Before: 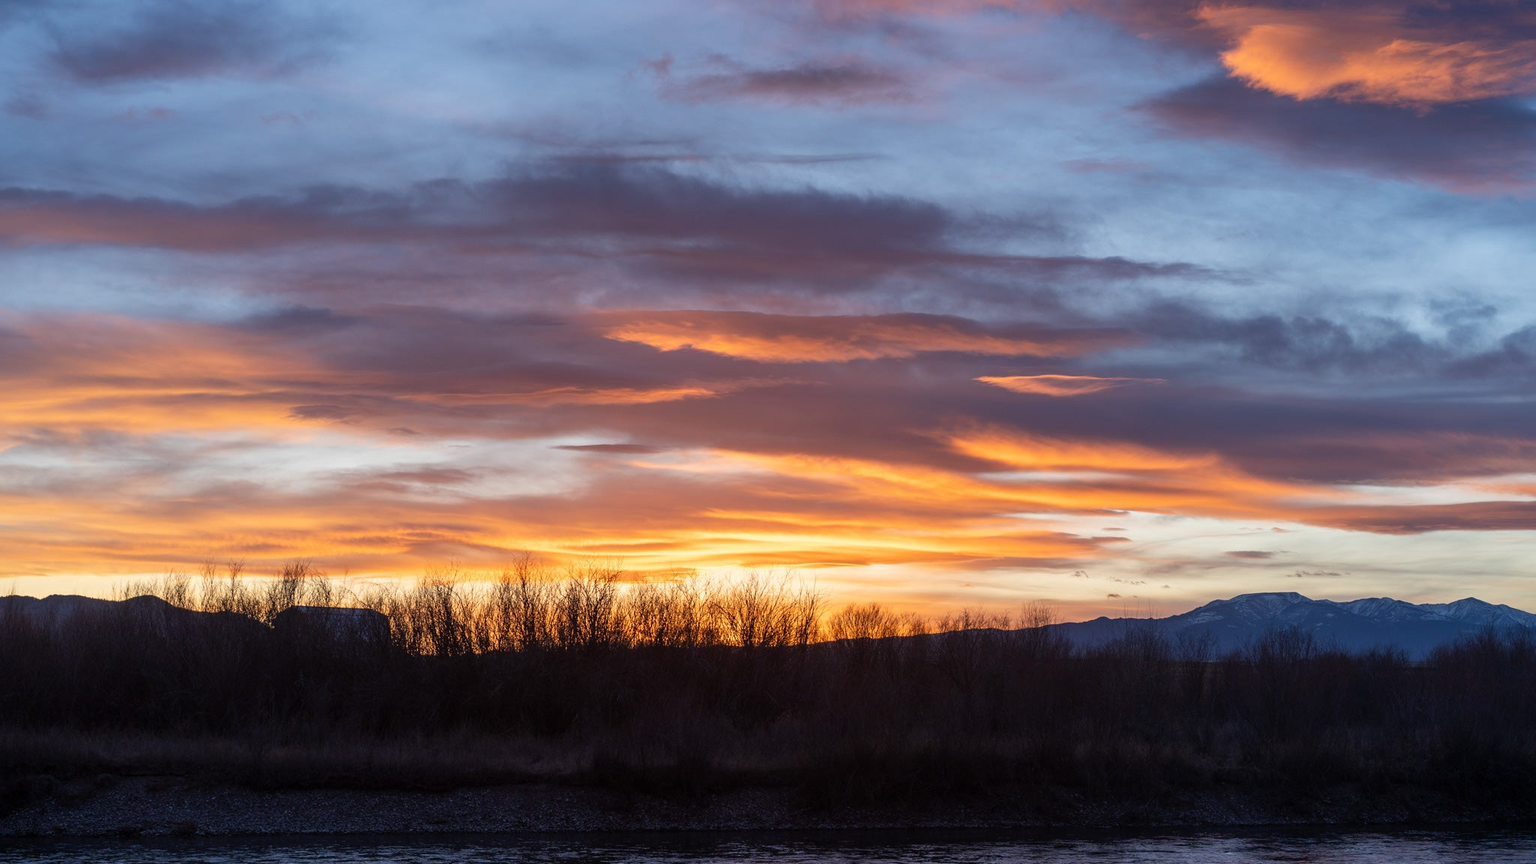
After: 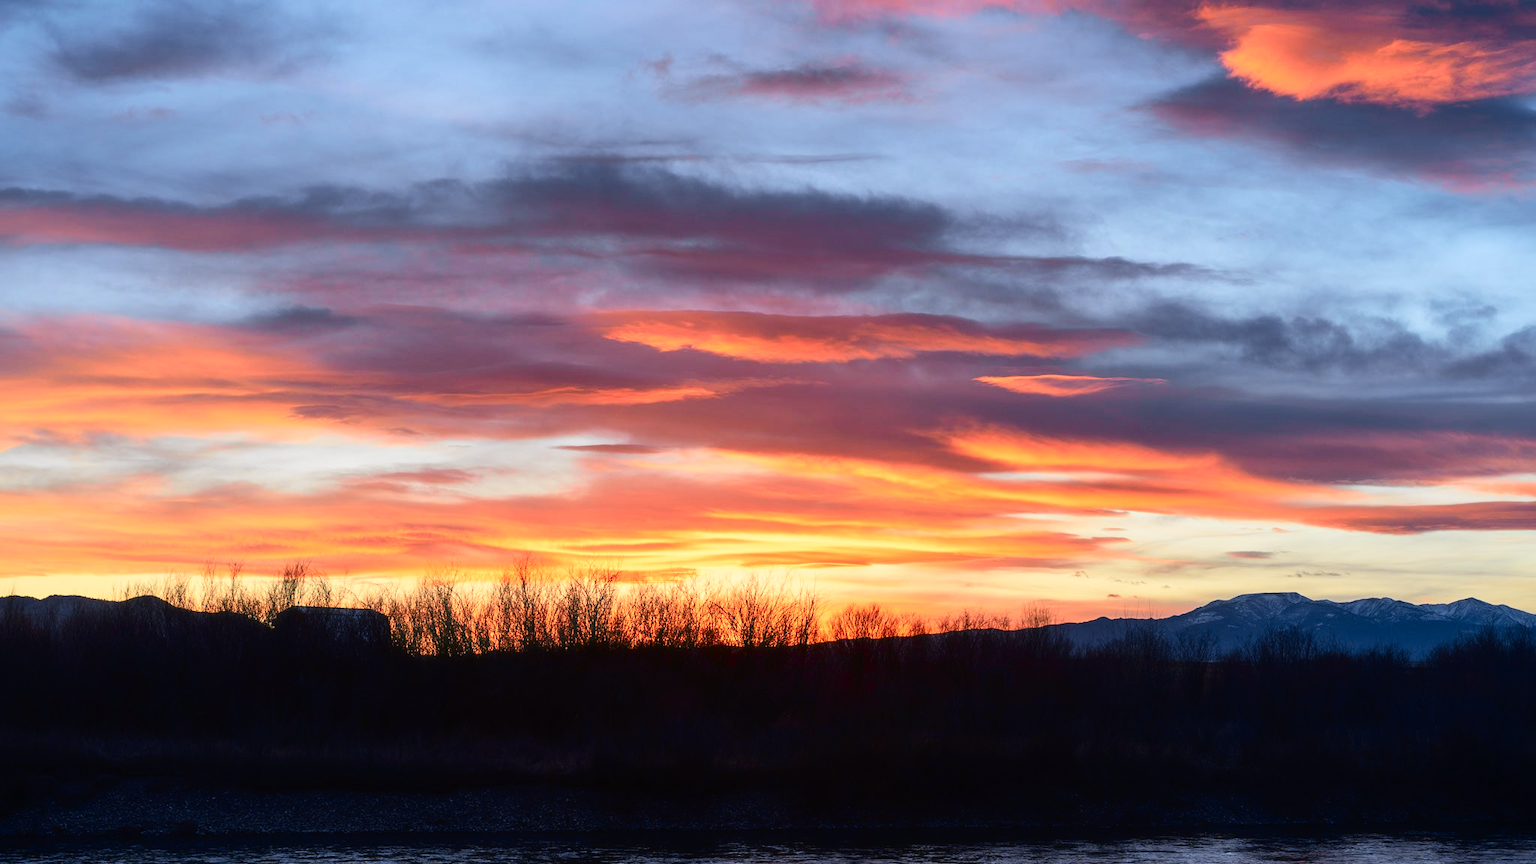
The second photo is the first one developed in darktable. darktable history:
haze removal: strength -0.1, adaptive false
tone curve: curves: ch0 [(0, 0.01) (0.133, 0.057) (0.338, 0.327) (0.494, 0.55) (0.726, 0.807) (1, 1)]; ch1 [(0, 0) (0.346, 0.324) (0.45, 0.431) (0.5, 0.5) (0.522, 0.517) (0.543, 0.578) (1, 1)]; ch2 [(0, 0) (0.44, 0.424) (0.501, 0.499) (0.564, 0.611) (0.622, 0.667) (0.707, 0.746) (1, 1)], color space Lab, independent channels, preserve colors none
tone equalizer: on, module defaults
